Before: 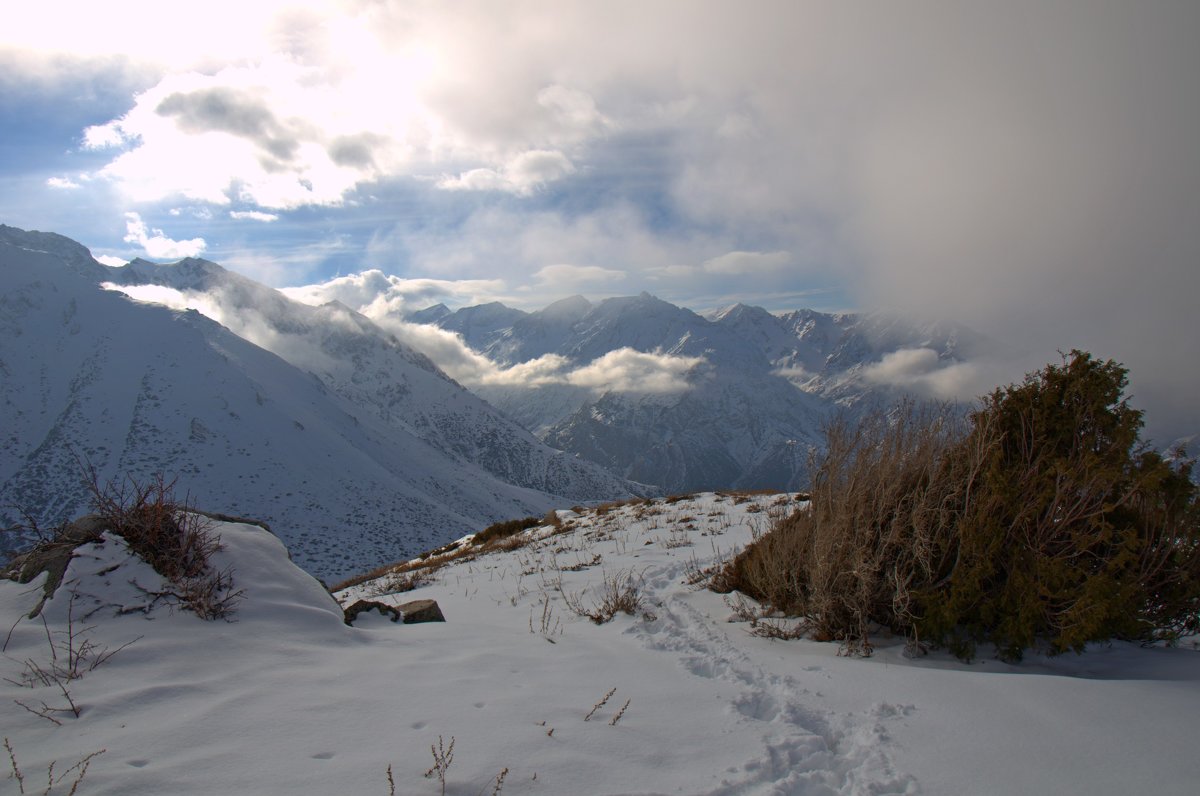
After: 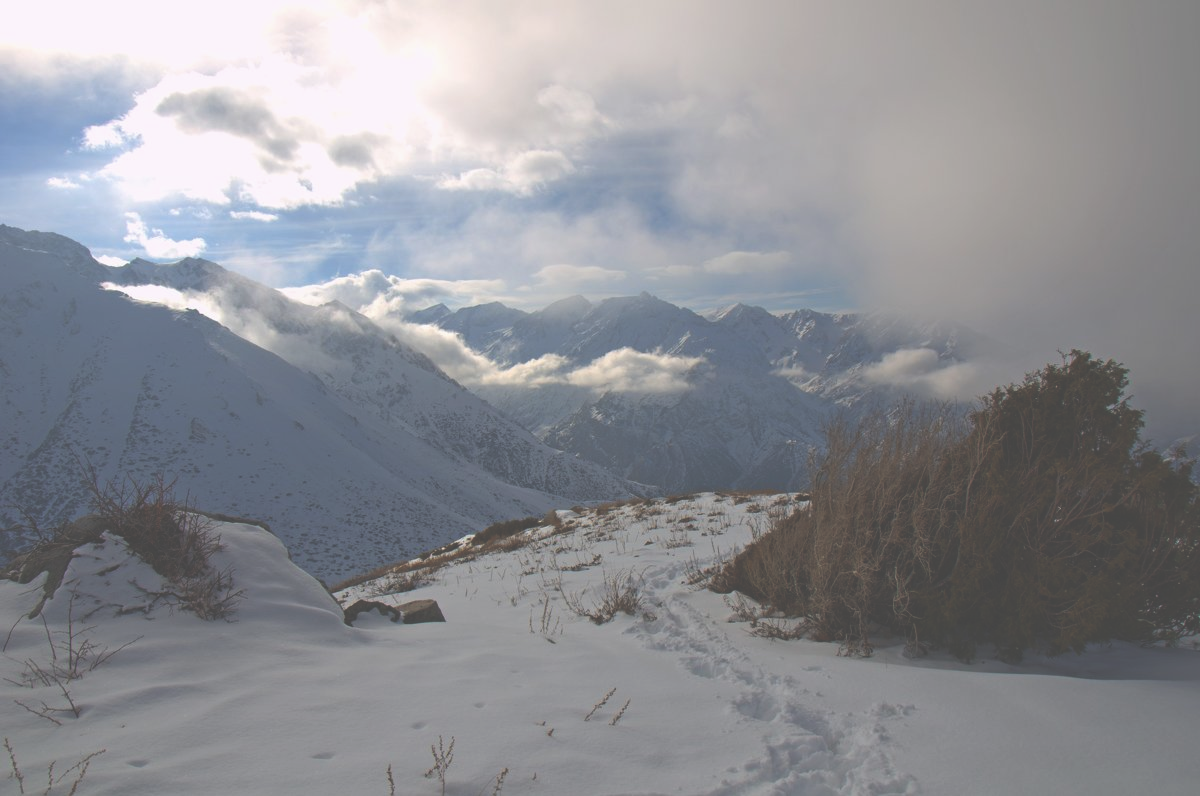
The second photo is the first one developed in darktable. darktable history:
exposure: black level correction -0.063, exposure -0.049 EV, compensate highlight preservation false
